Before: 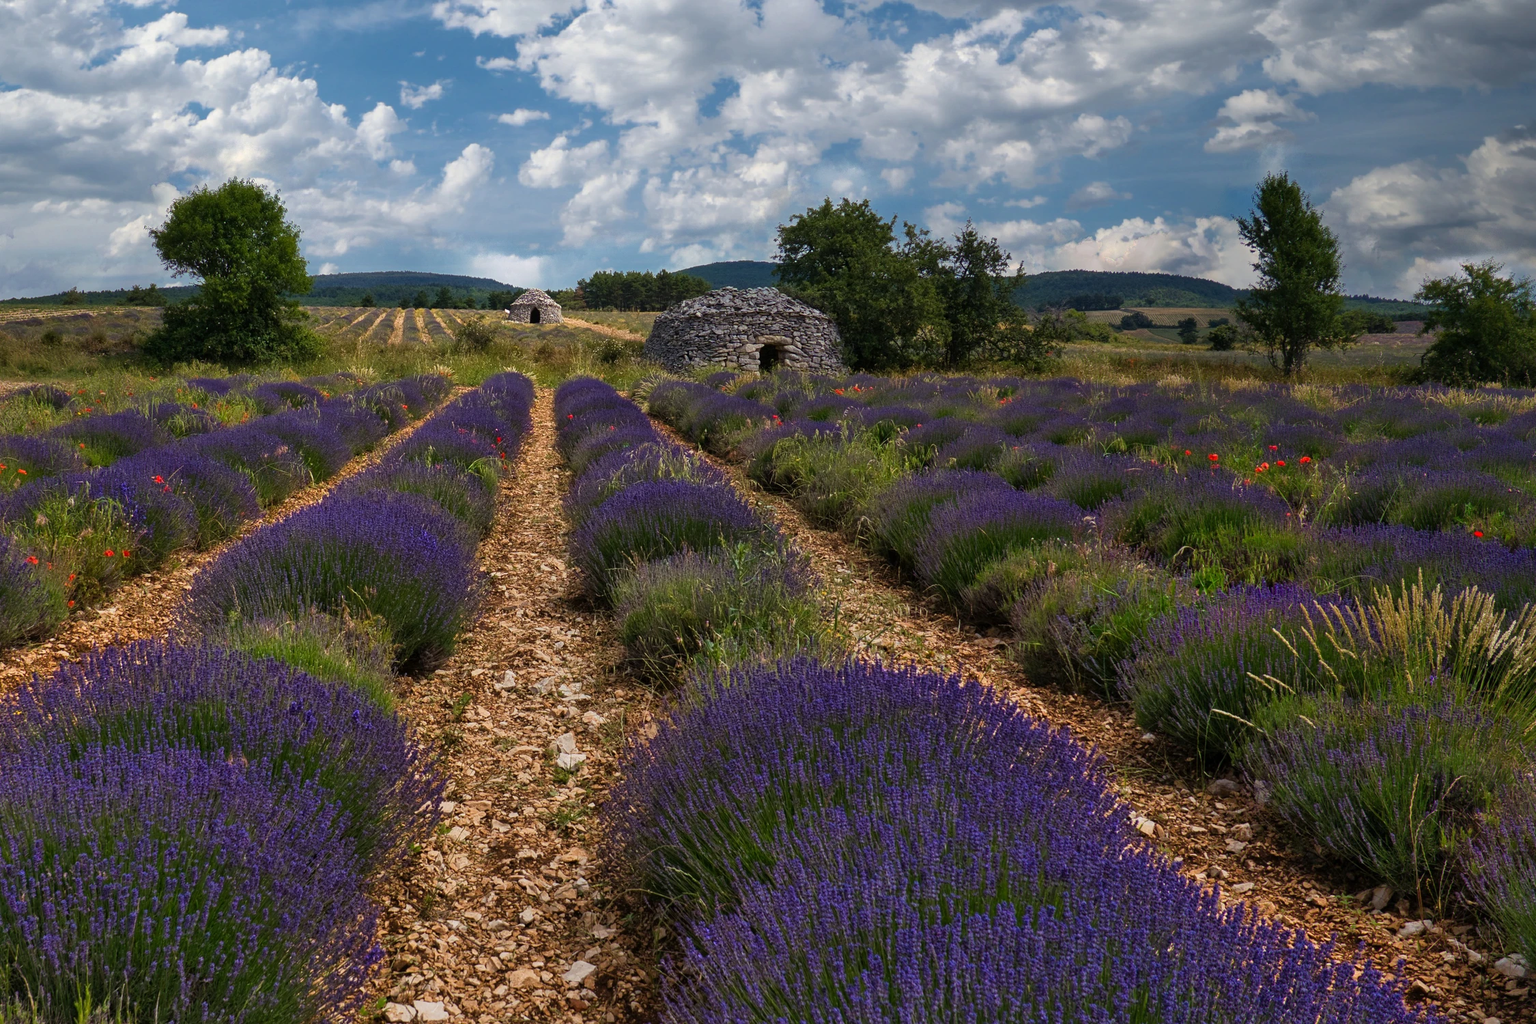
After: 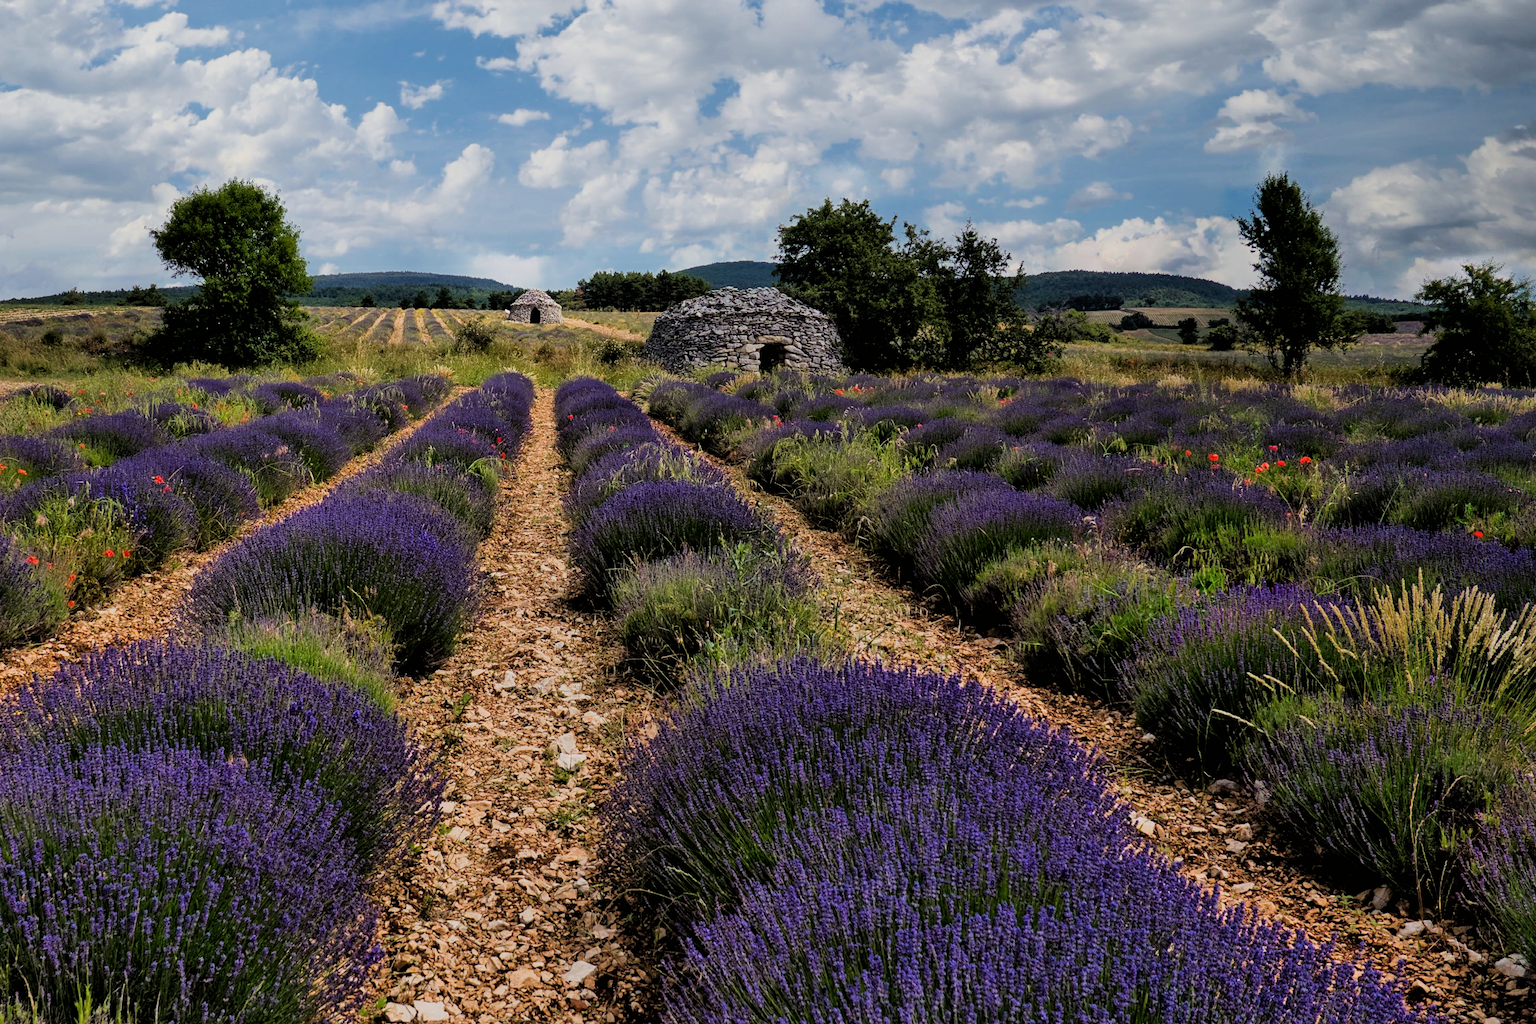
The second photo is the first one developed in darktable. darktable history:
exposure: black level correction 0.001, exposure 0.5 EV, compensate exposure bias true, compensate highlight preservation false
filmic rgb: black relative exposure -4.14 EV, white relative exposure 5.1 EV, hardness 2.11, contrast 1.165
shadows and highlights: shadows 20.55, highlights -20.99, soften with gaussian
tone equalizer: on, module defaults
